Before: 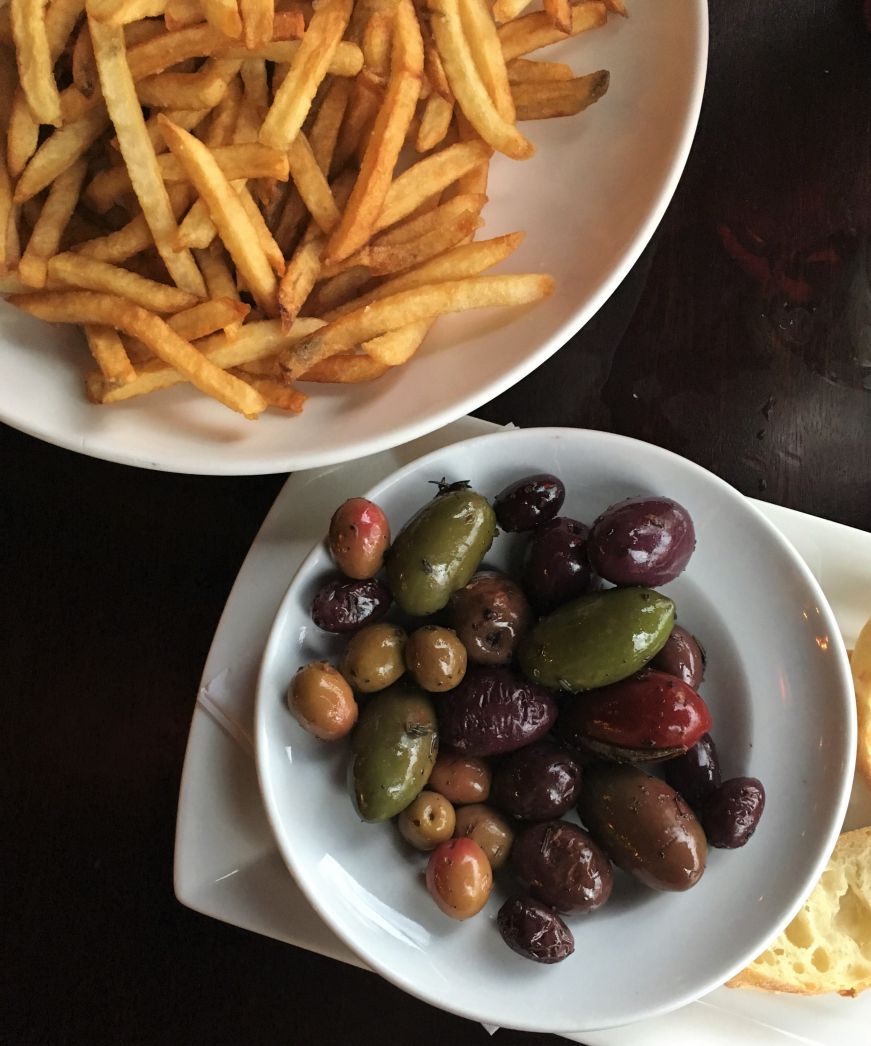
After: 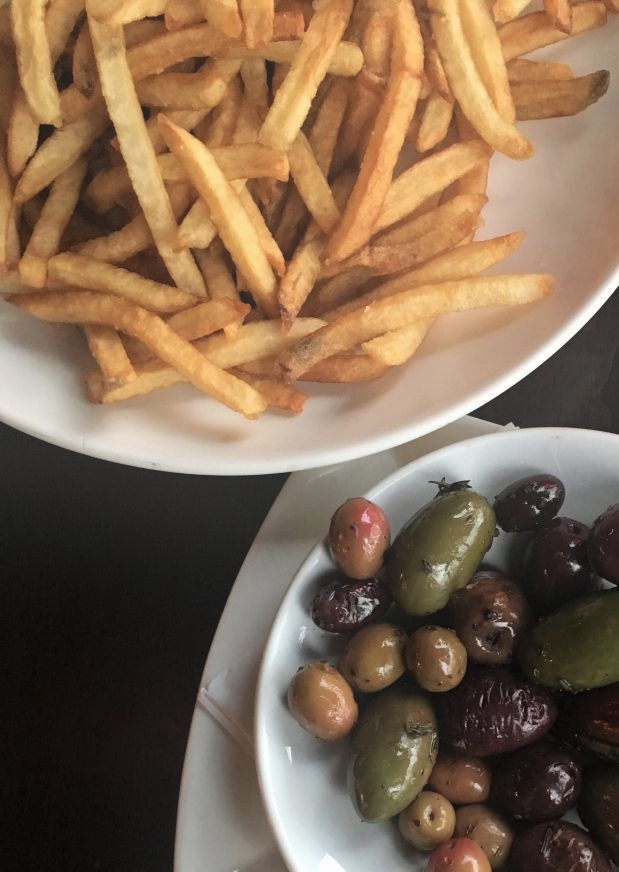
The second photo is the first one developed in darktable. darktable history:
crop: right 28.885%, bottom 16.626%
color correction: saturation 0.8
bloom: threshold 82.5%, strength 16.25%
